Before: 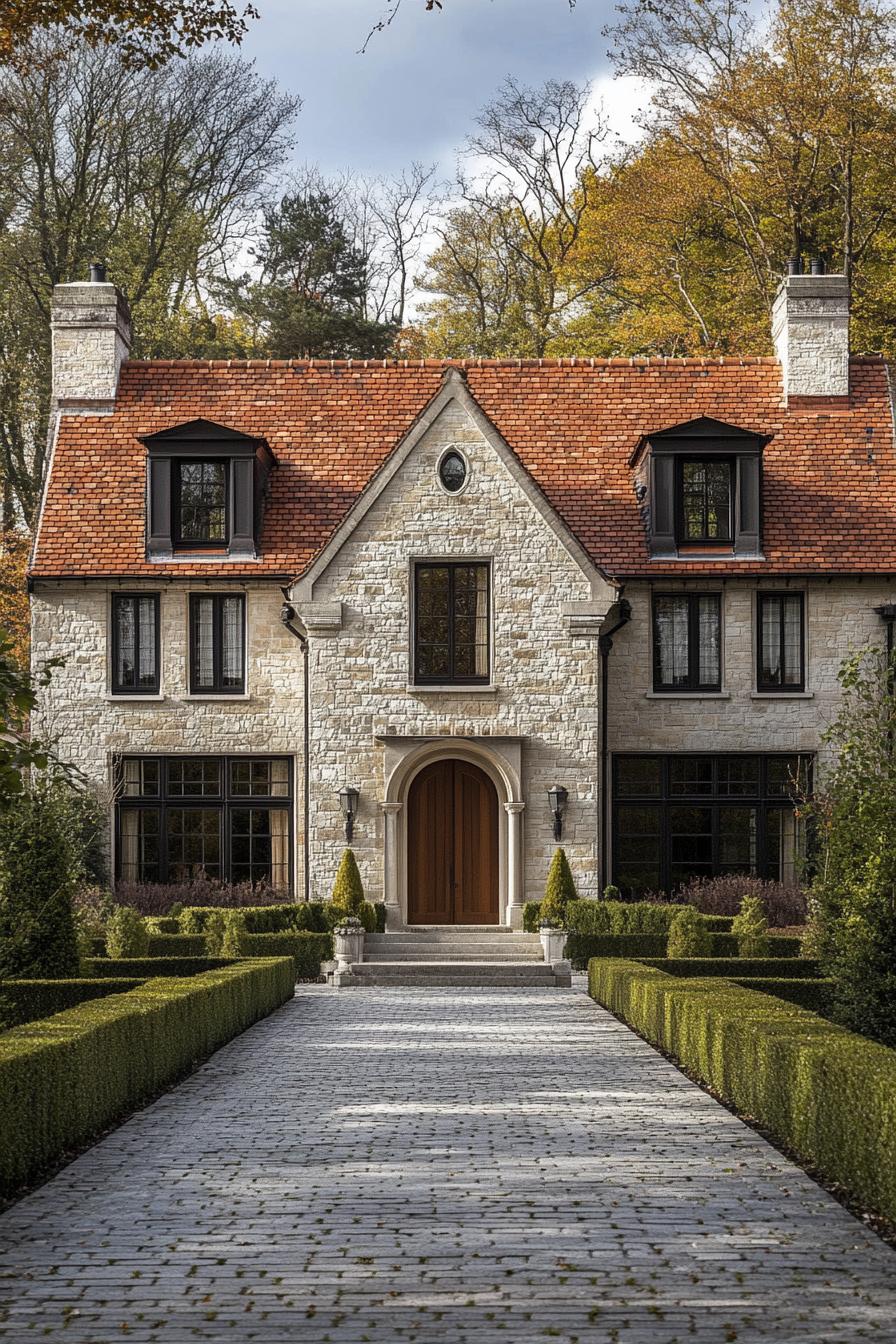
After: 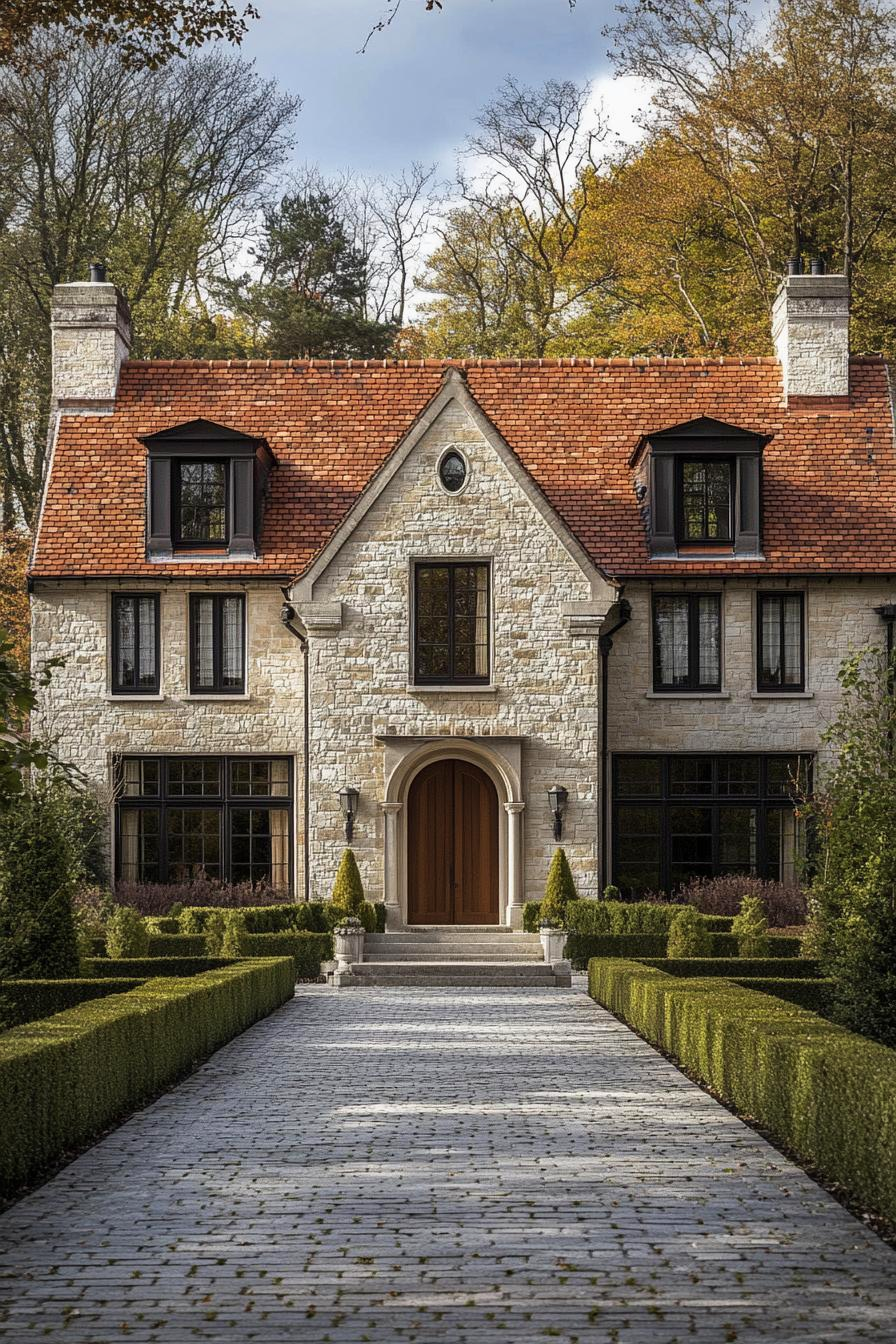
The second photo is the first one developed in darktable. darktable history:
exposure: exposure -0.042 EV, compensate highlight preservation false
vignetting: fall-off start 96.83%, fall-off radius 101%, width/height ratio 0.61
velvia: strength 16.75%
